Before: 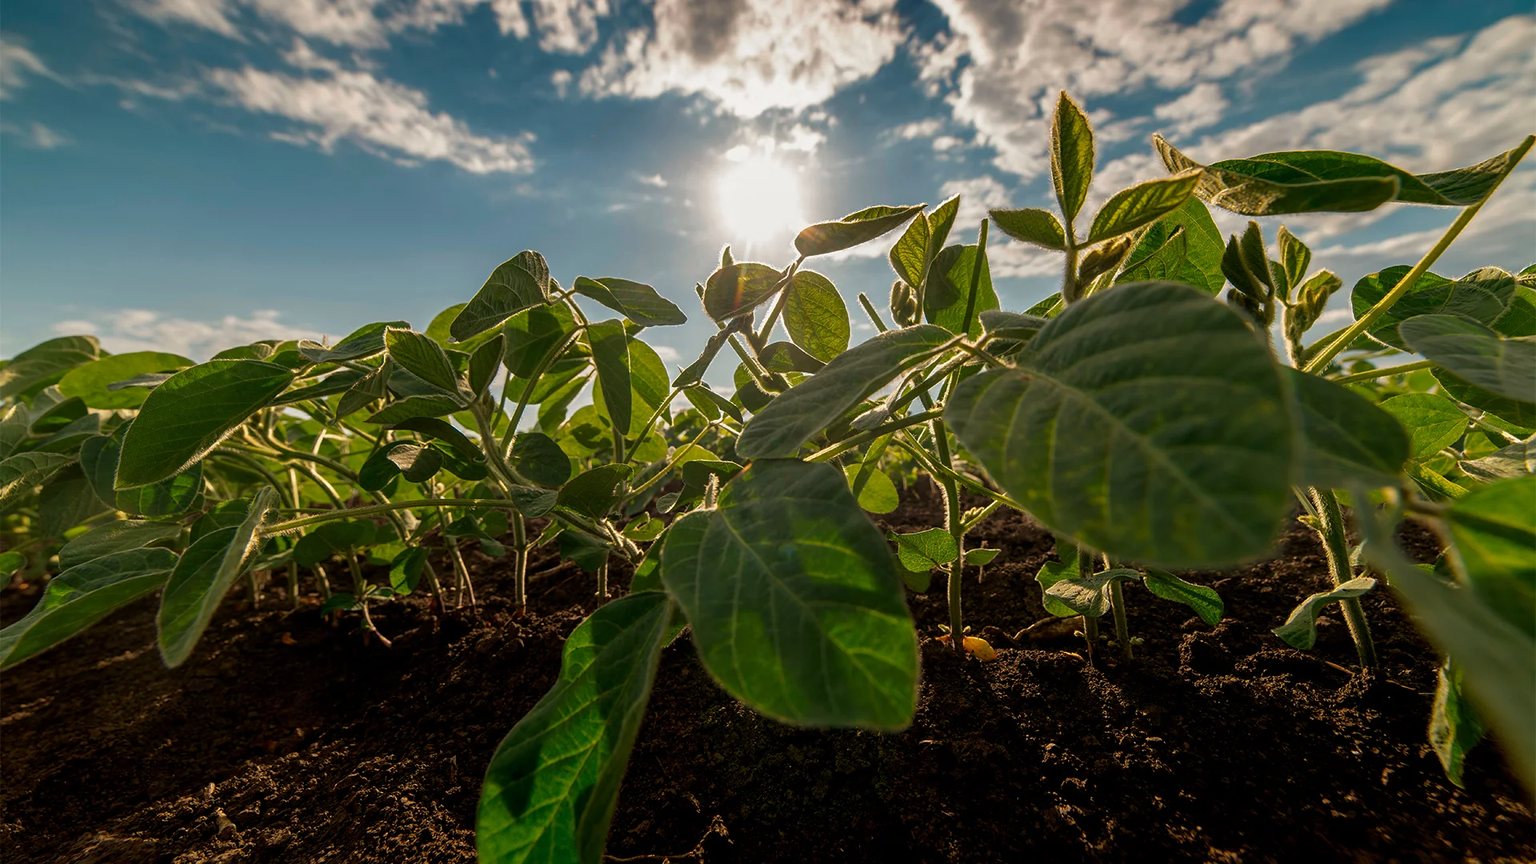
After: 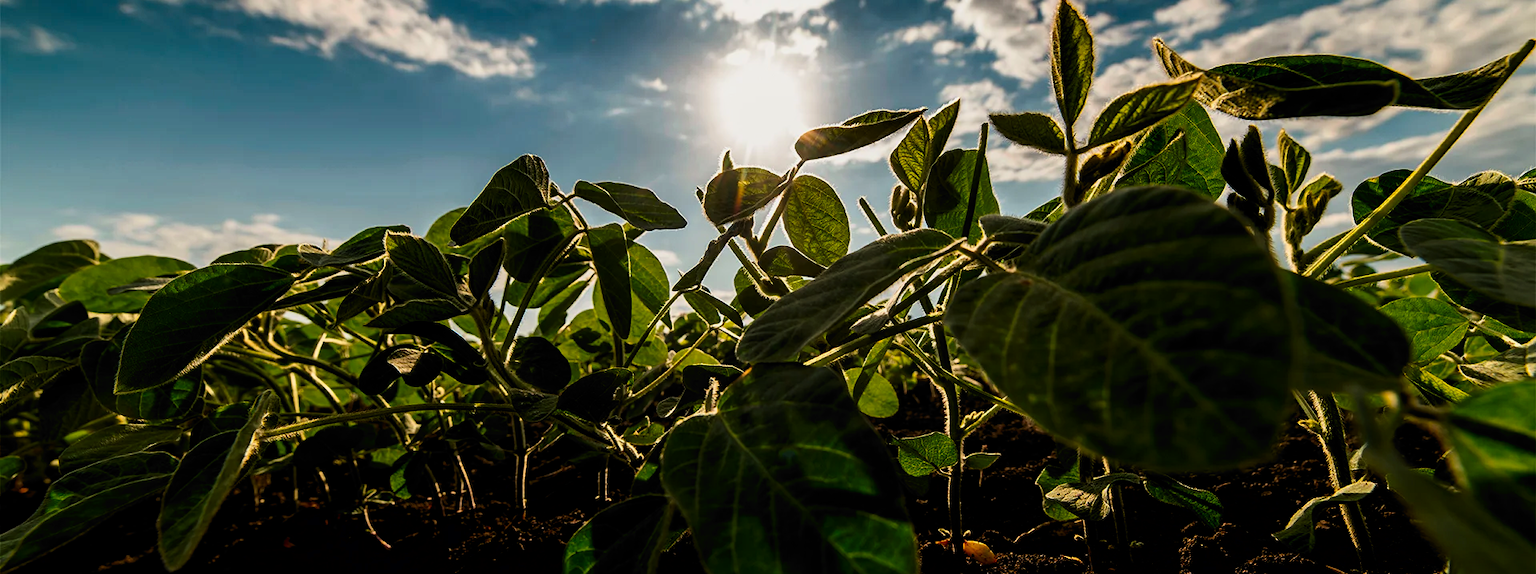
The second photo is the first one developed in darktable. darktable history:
contrast brightness saturation: contrast 0.212, brightness -0.102, saturation 0.212
crop: top 11.143%, bottom 22.324%
filmic rgb: black relative exposure -5.06 EV, white relative exposure 3.17 EV, hardness 3.43, contrast 1.184, highlights saturation mix -30.5%, color science v6 (2022)
